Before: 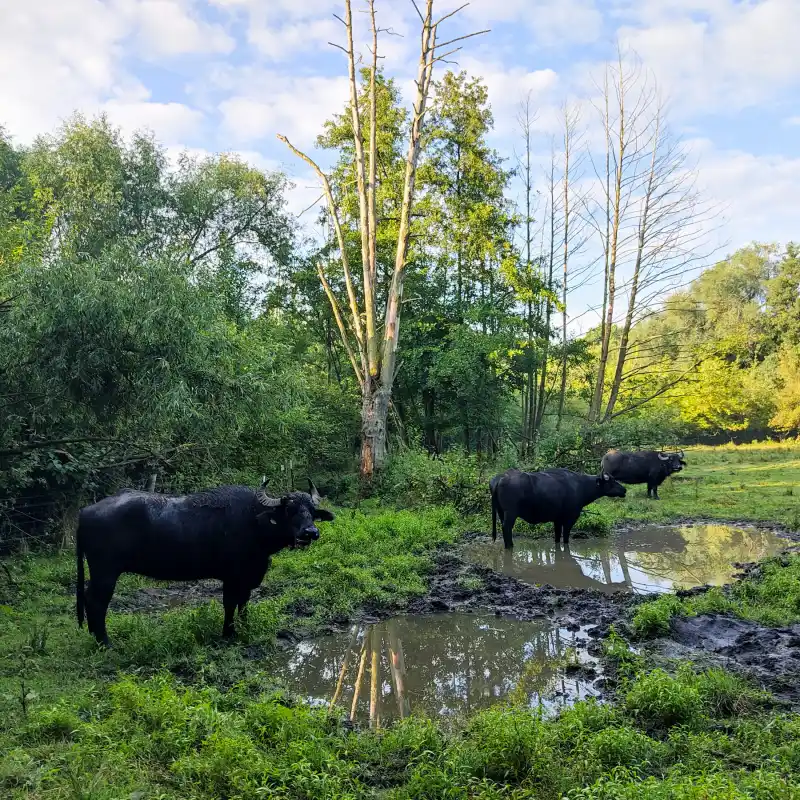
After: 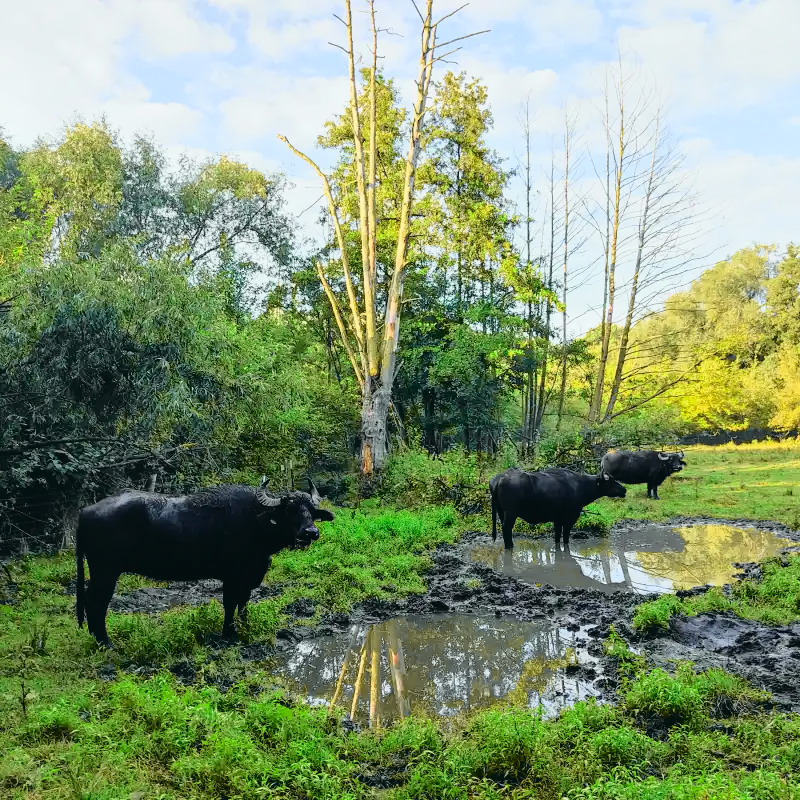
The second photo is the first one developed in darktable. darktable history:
tone curve: curves: ch0 [(0.001, 0.029) (0.084, 0.074) (0.162, 0.165) (0.304, 0.382) (0.466, 0.576) (0.654, 0.741) (0.848, 0.906) (0.984, 0.963)]; ch1 [(0, 0) (0.34, 0.235) (0.46, 0.46) (0.515, 0.502) (0.553, 0.567) (0.764, 0.815) (1, 1)]; ch2 [(0, 0) (0.44, 0.458) (0.479, 0.492) (0.524, 0.507) (0.547, 0.579) (0.673, 0.712) (1, 1)], color space Lab, independent channels, preserve colors none
